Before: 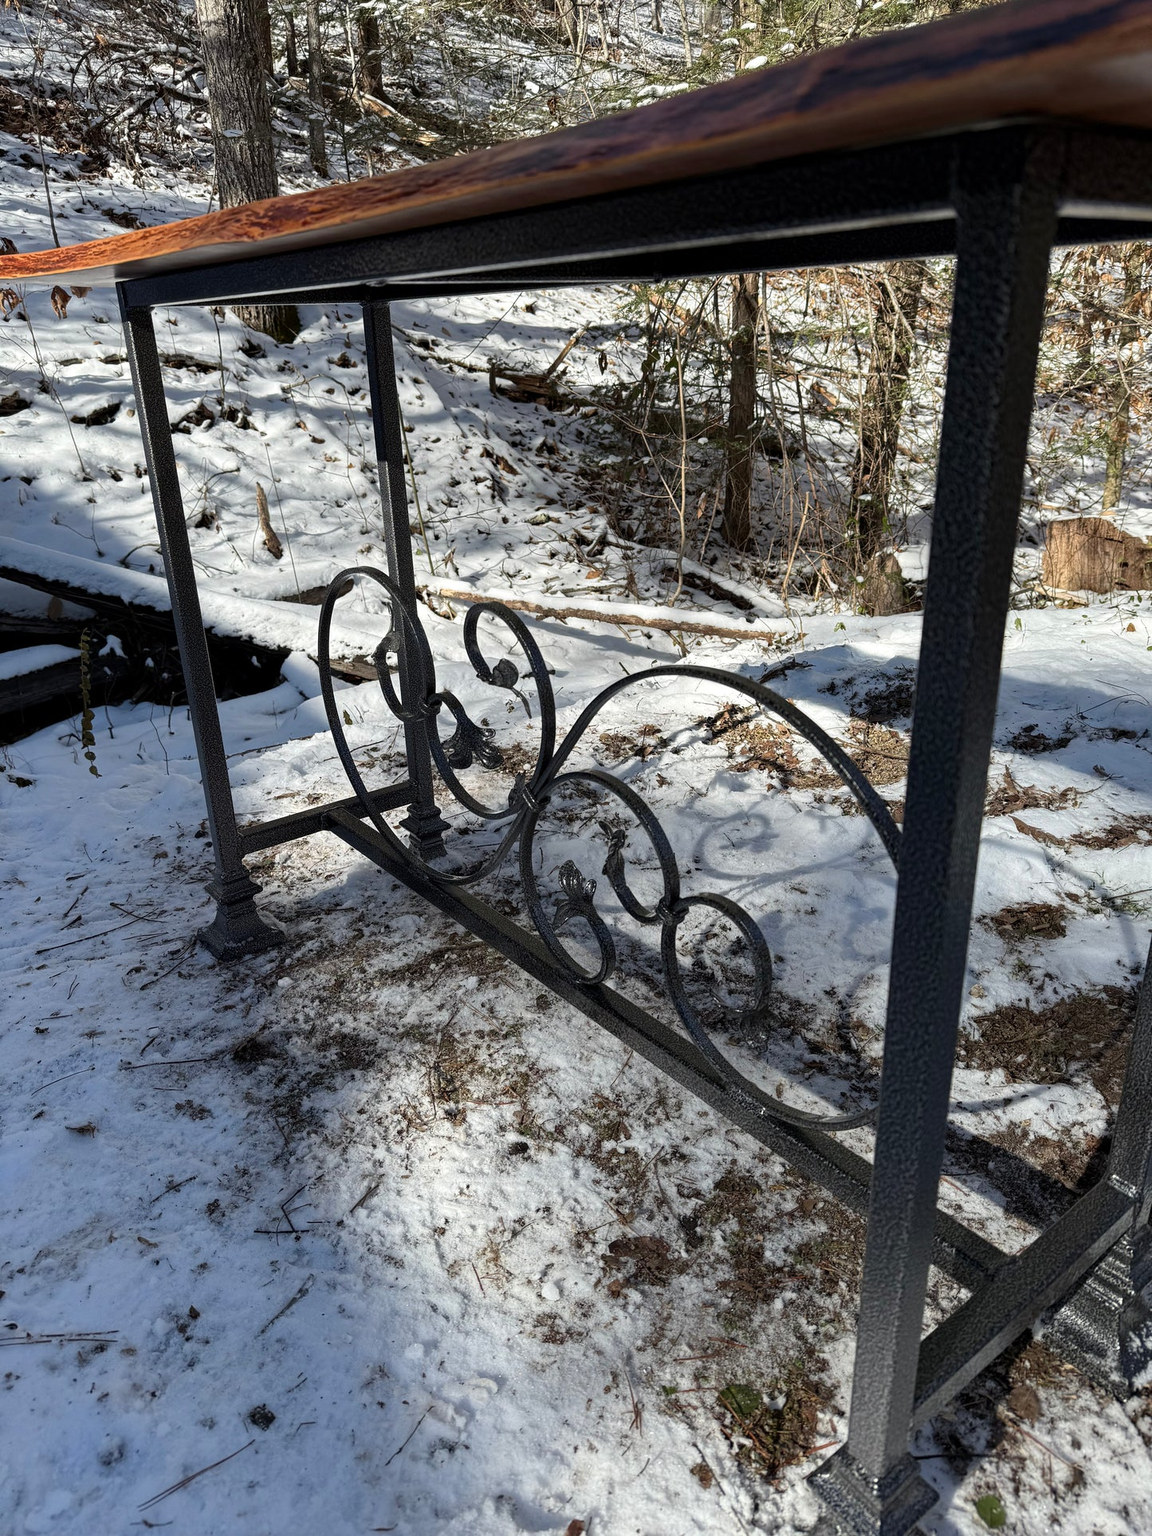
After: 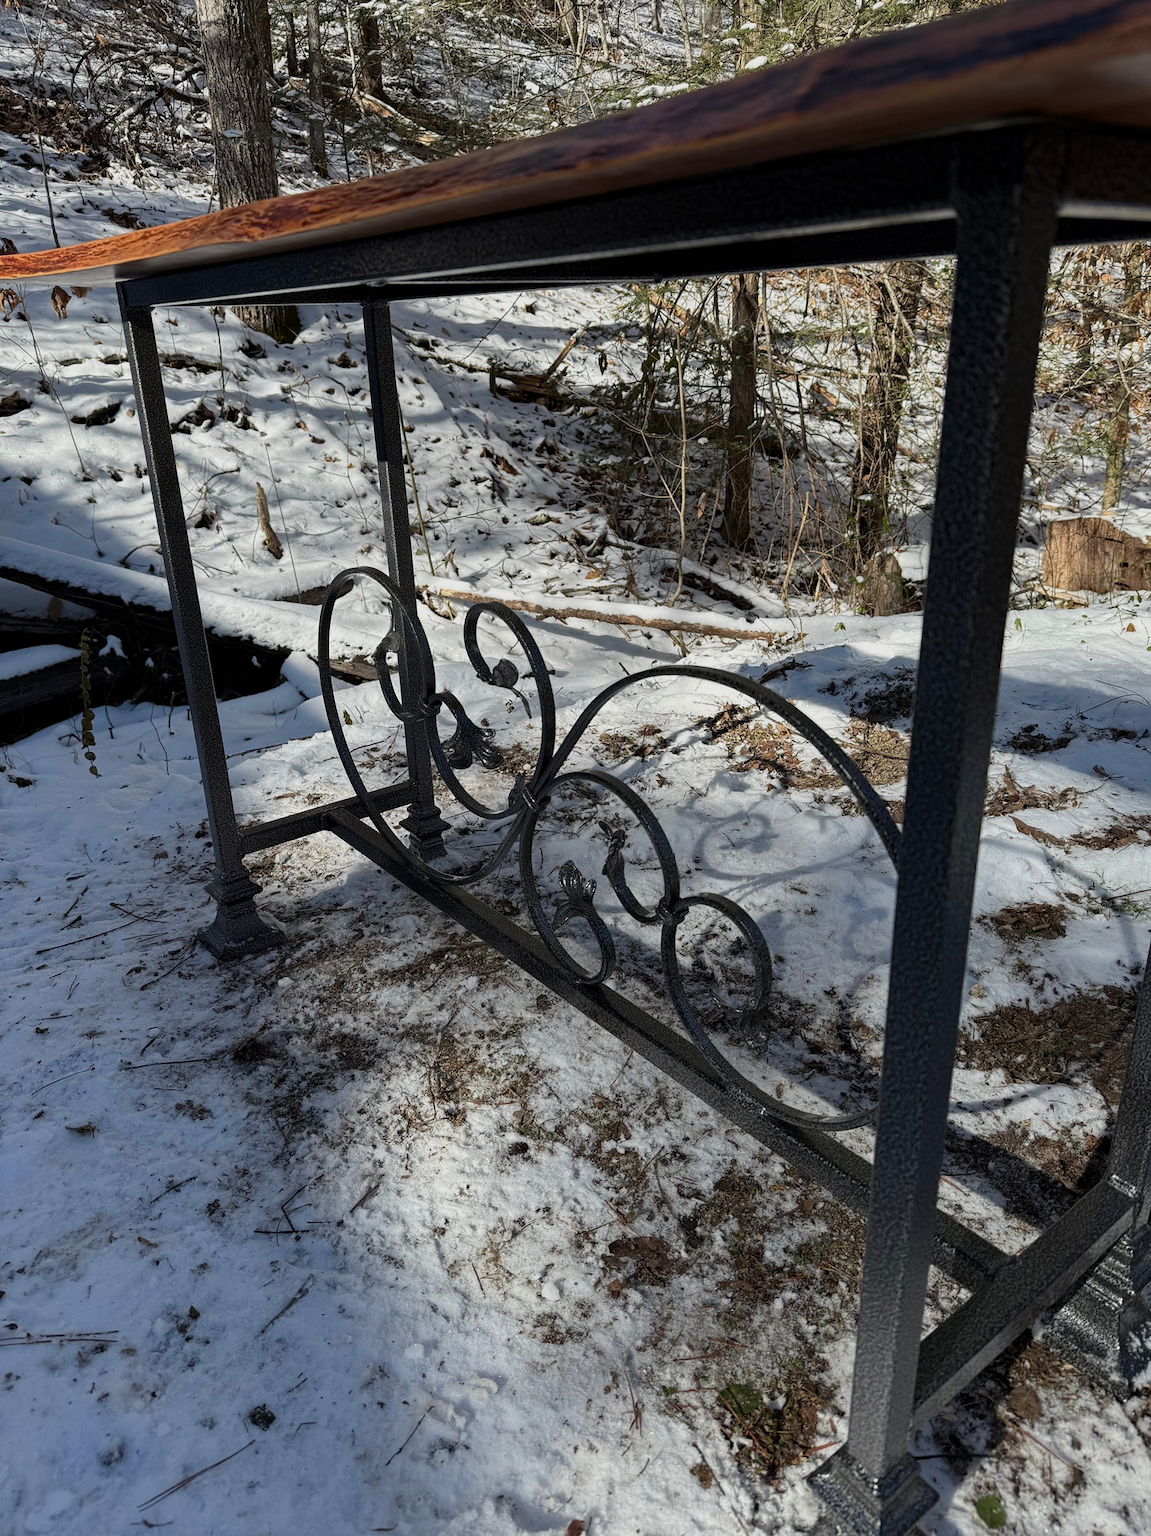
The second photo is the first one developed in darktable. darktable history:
exposure: exposure -0.333 EV, compensate exposure bias true, compensate highlight preservation false
